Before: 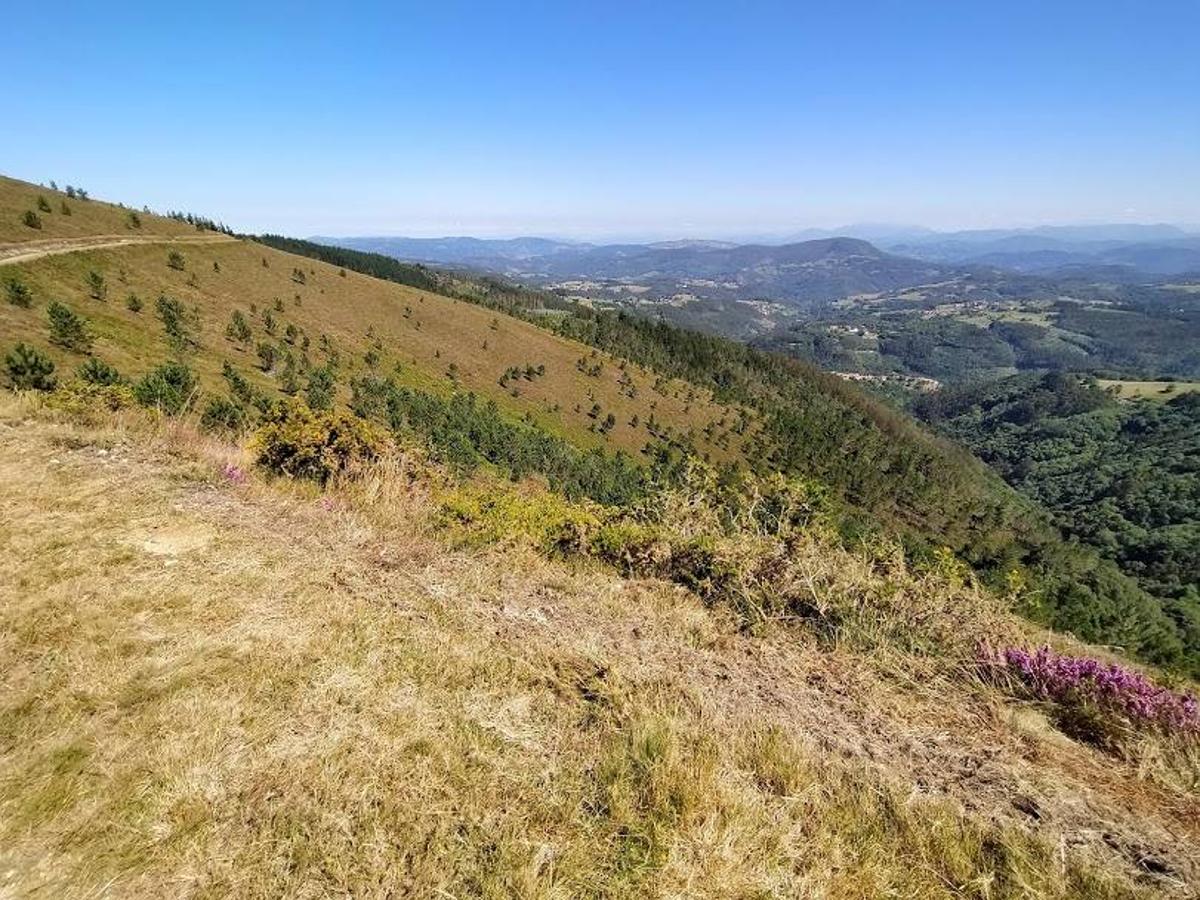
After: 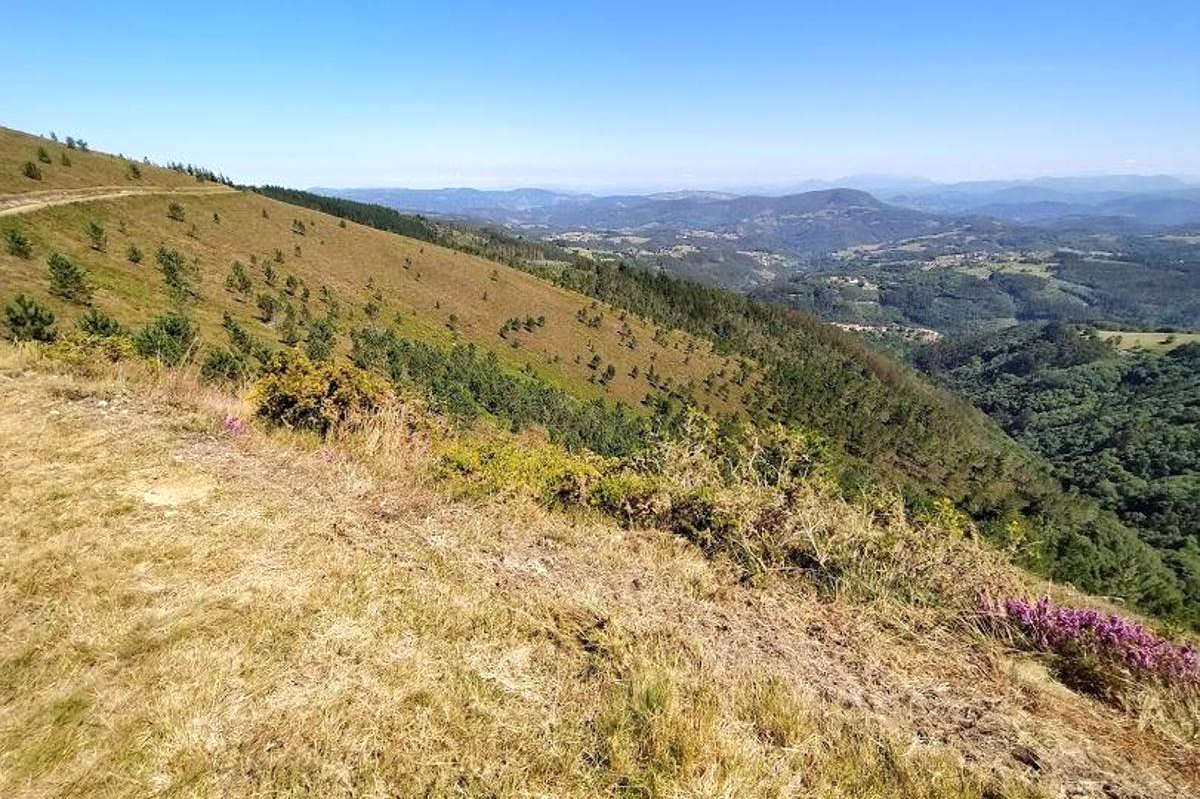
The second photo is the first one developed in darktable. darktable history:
crop and rotate: top 5.474%, bottom 5.689%
exposure: exposure 0.212 EV, compensate highlight preservation false
